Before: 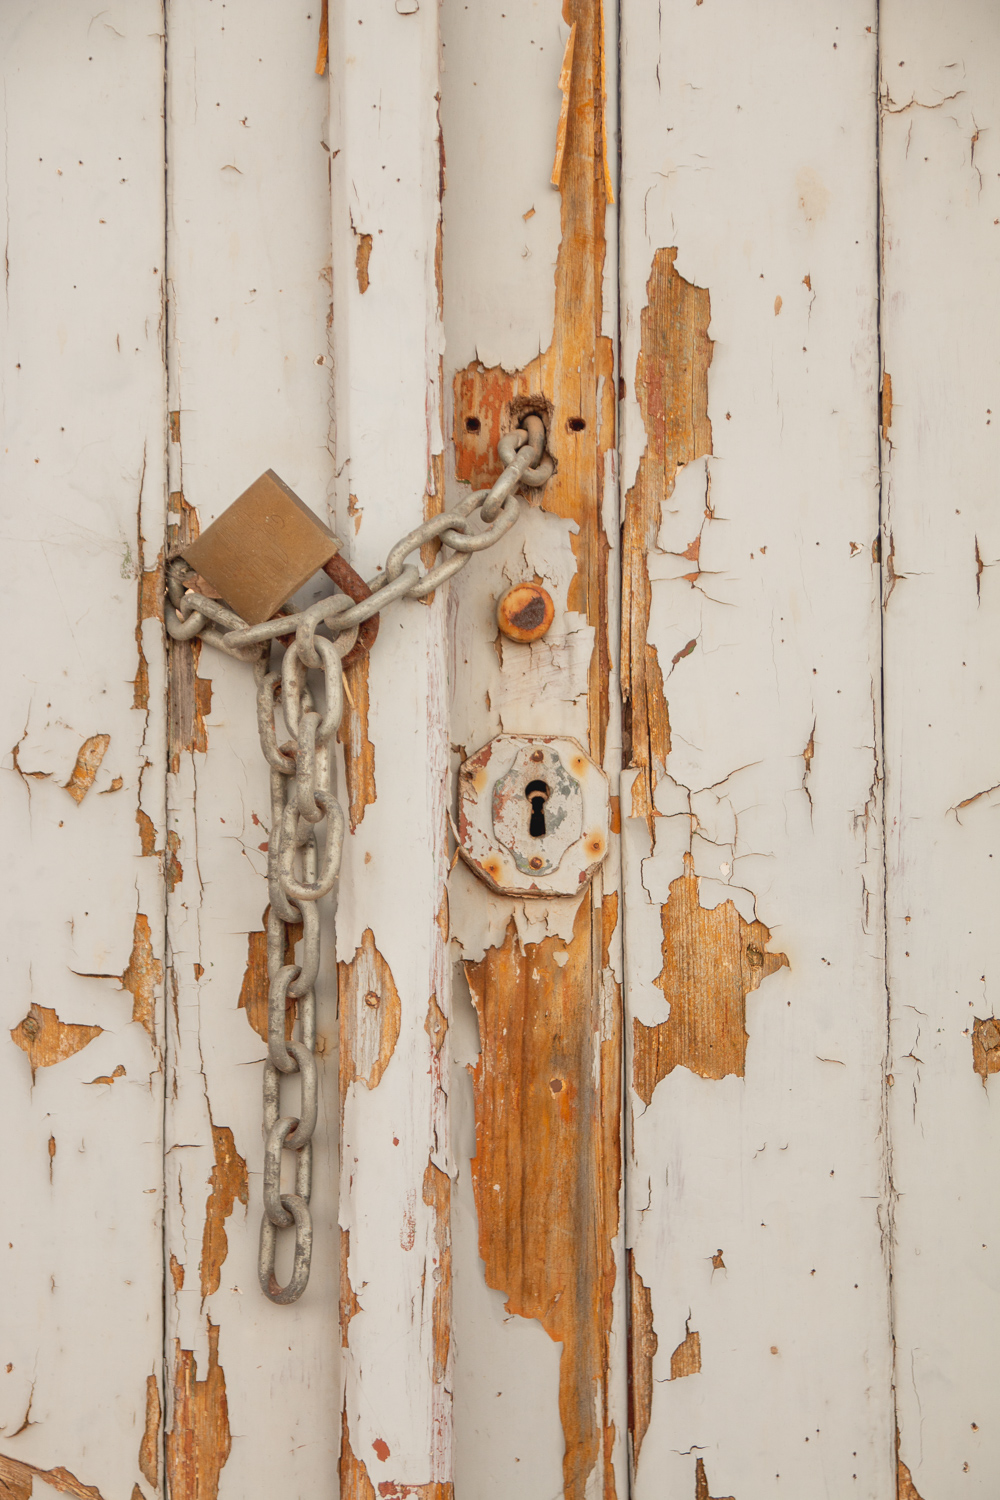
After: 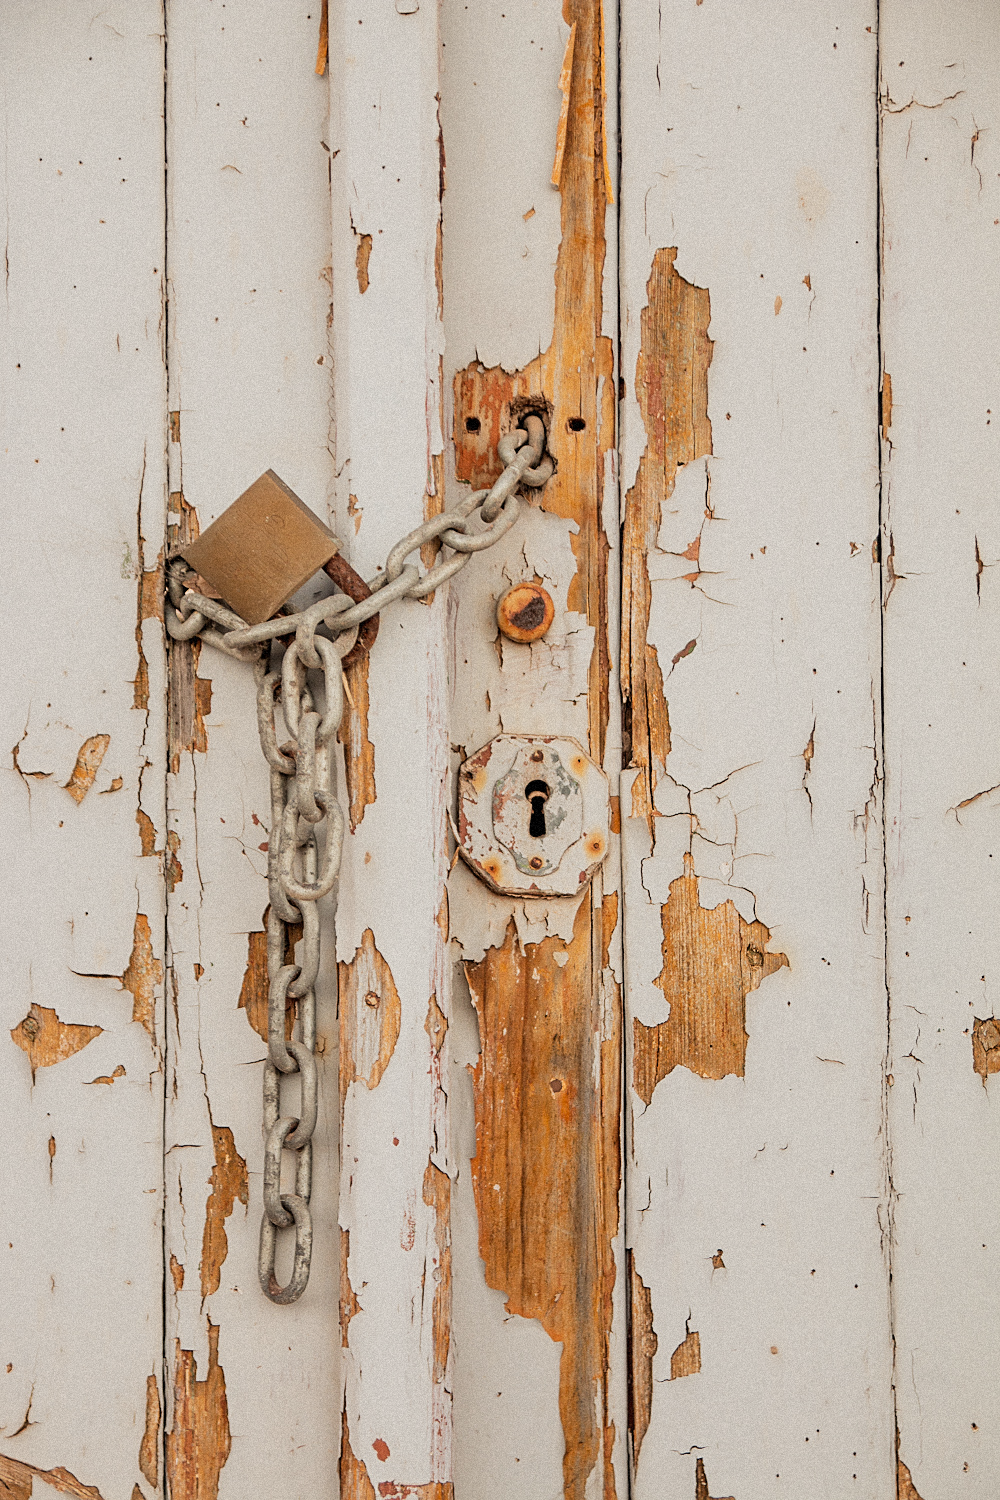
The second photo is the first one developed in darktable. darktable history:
sharpen: on, module defaults
grain: mid-tones bias 0%
filmic rgb: black relative exposure -5 EV, hardness 2.88, contrast 1.3, highlights saturation mix -30%
